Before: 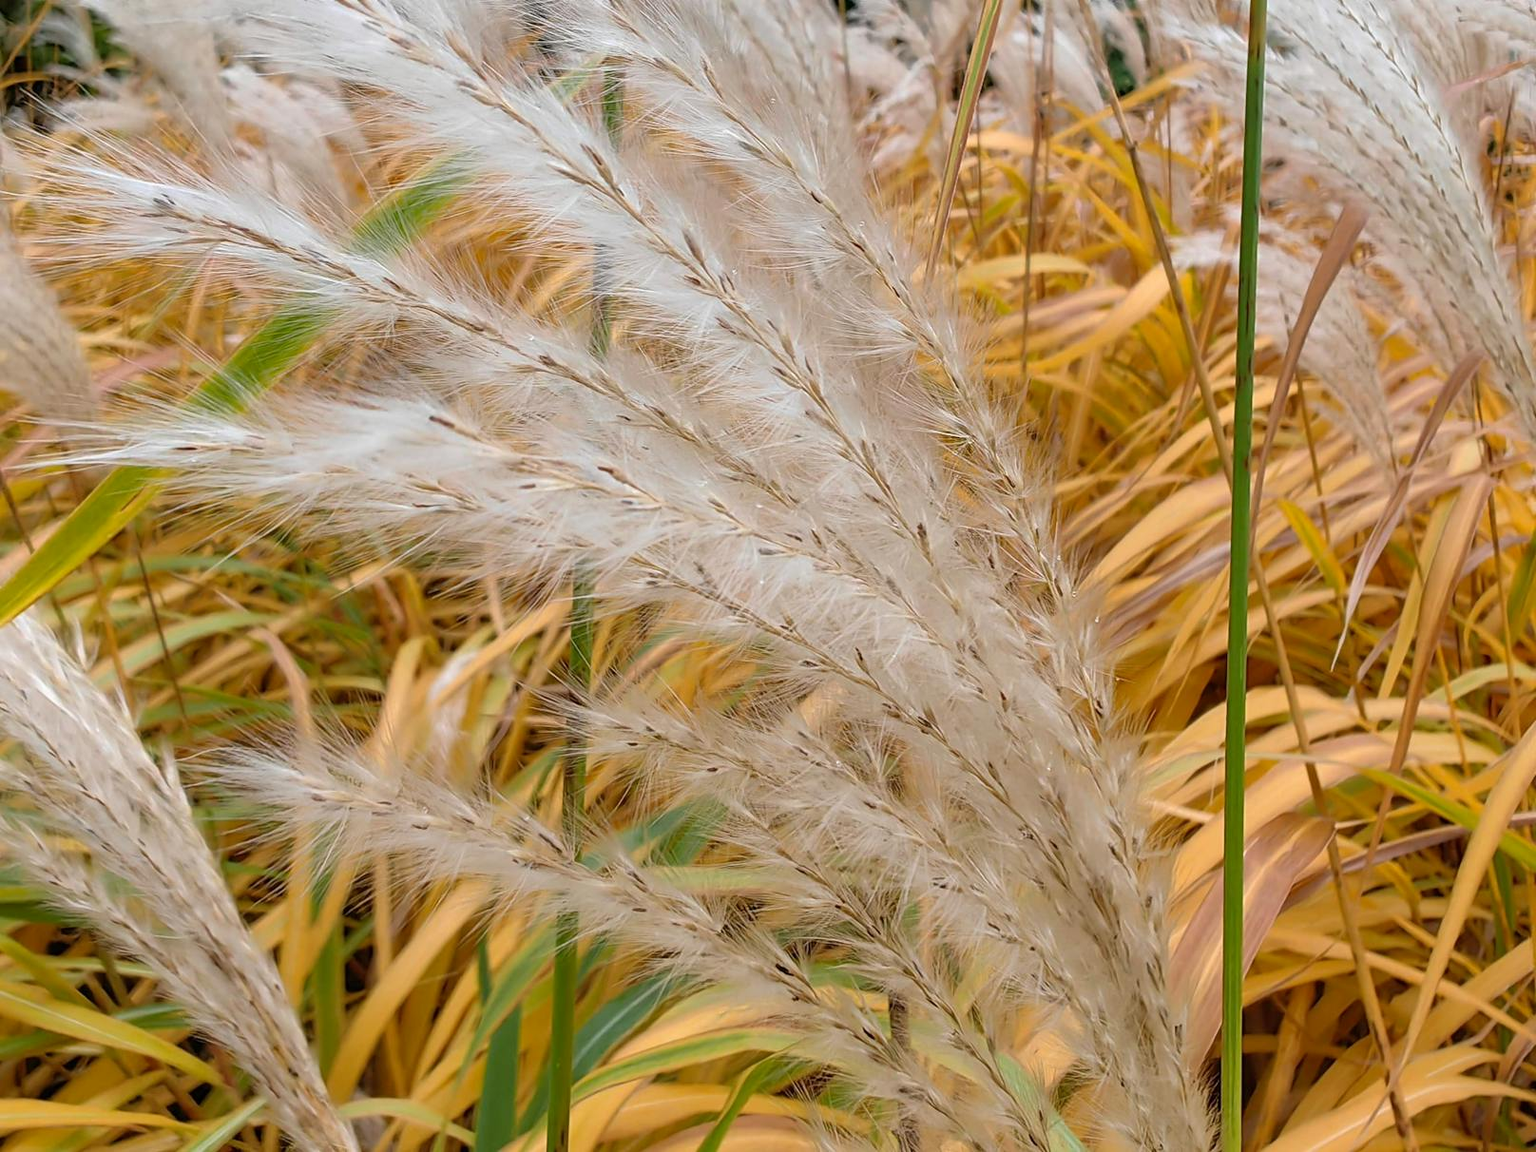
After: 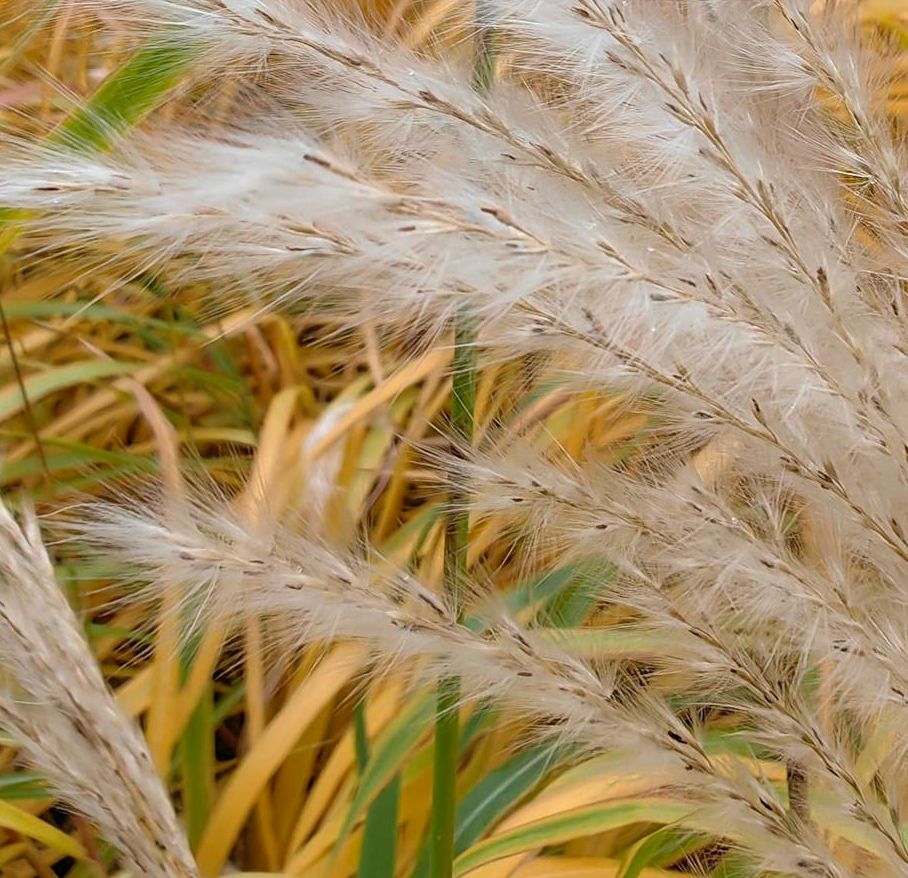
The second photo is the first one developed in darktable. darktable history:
crop: left 9.193%, top 23.412%, right 34.588%, bottom 4.141%
